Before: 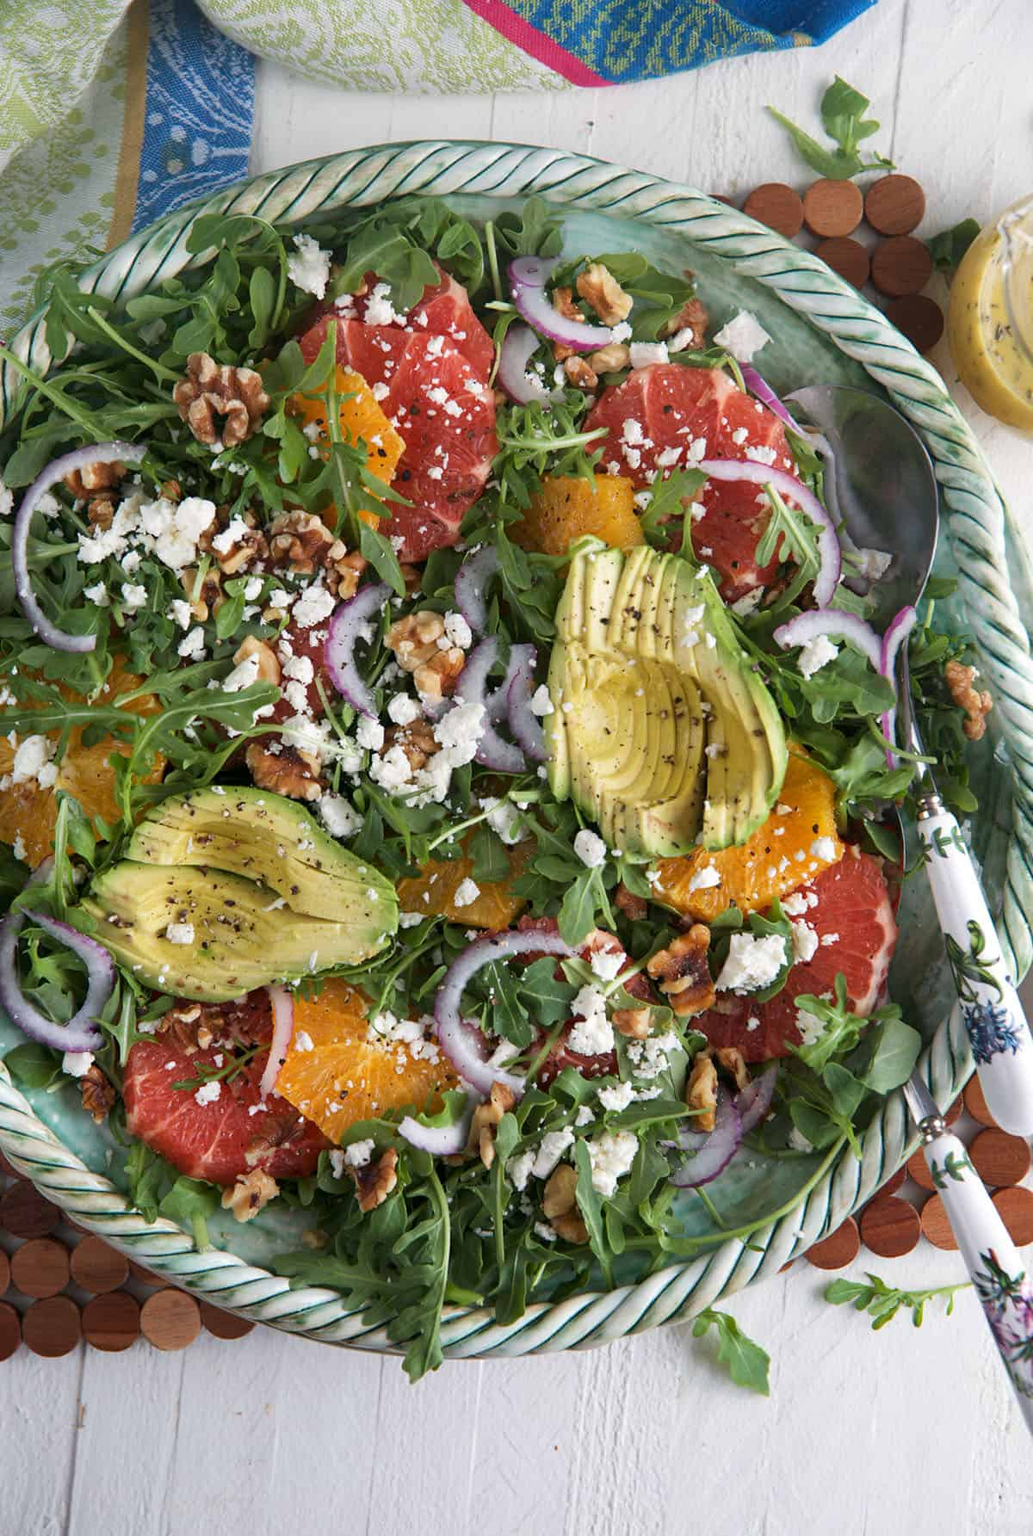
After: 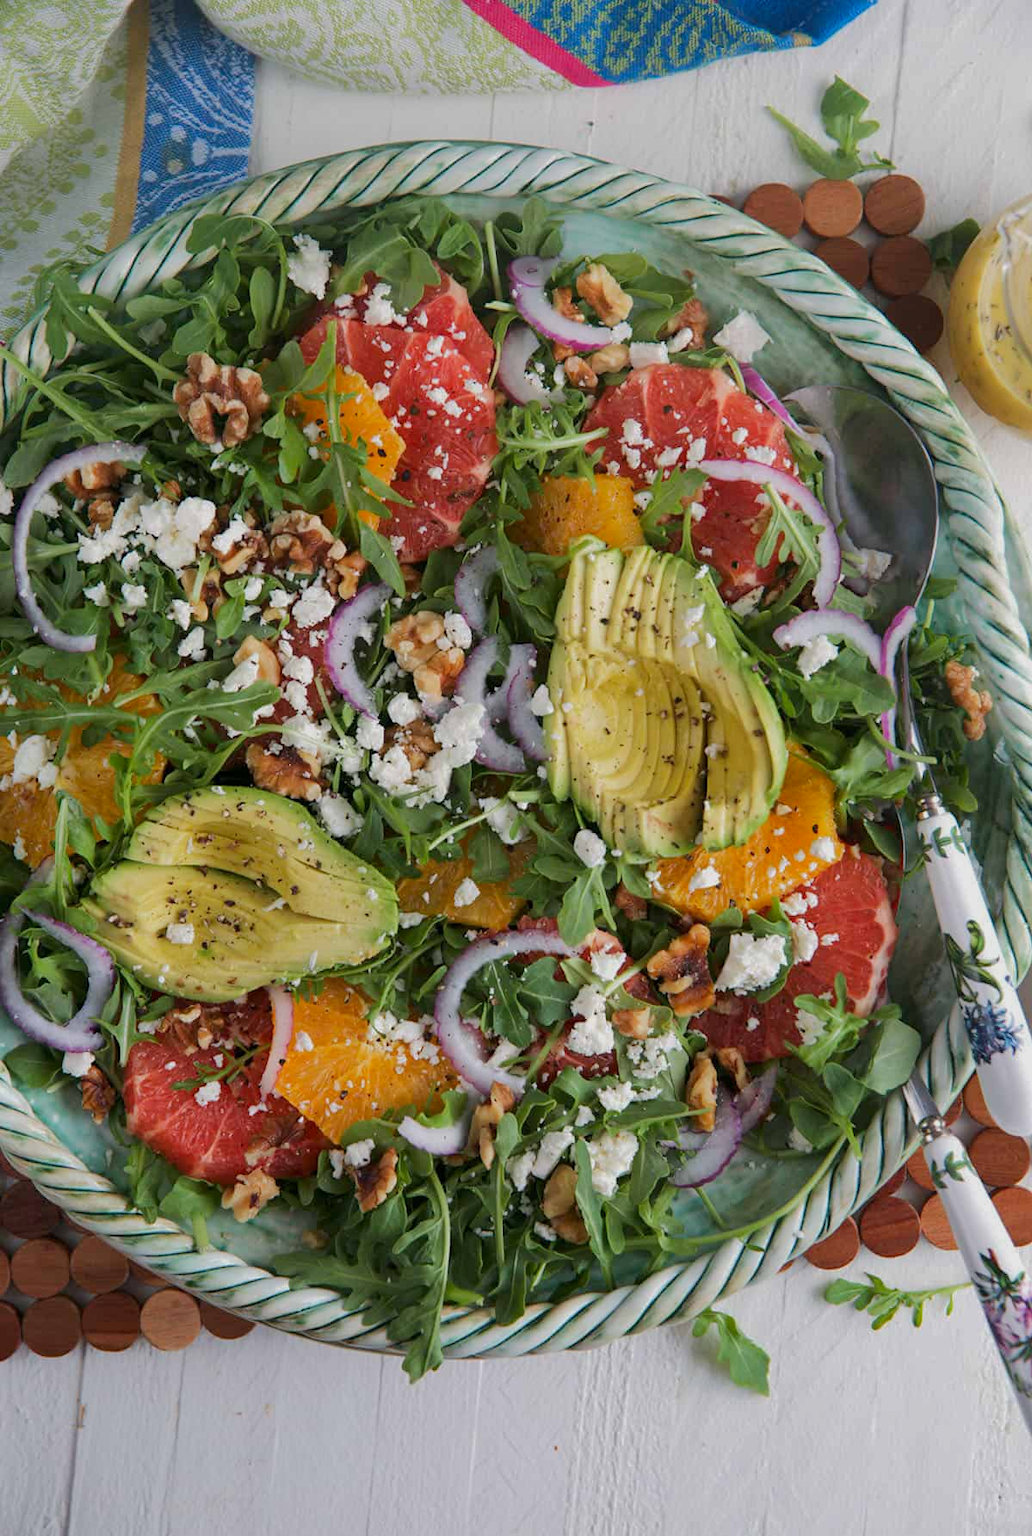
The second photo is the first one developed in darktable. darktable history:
shadows and highlights: radius 121.13, shadows 21.4, white point adjustment -9.72, highlights -14.39, soften with gaussian
base curve: curves: ch0 [(0, 0) (0.235, 0.266) (0.503, 0.496) (0.786, 0.72) (1, 1)]
